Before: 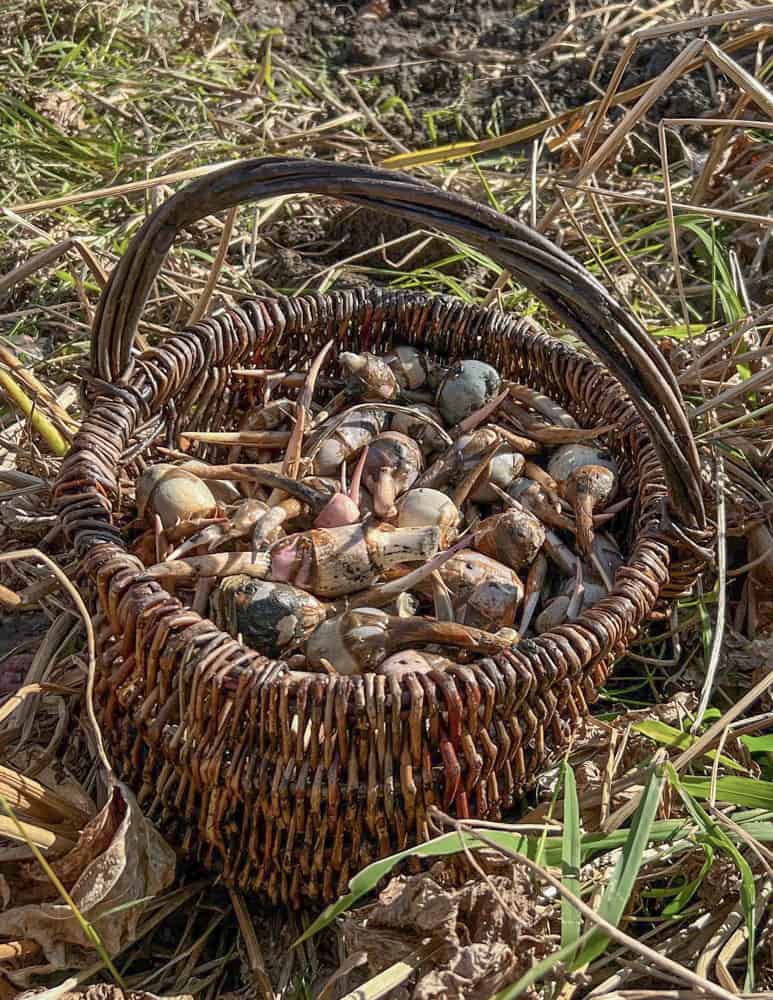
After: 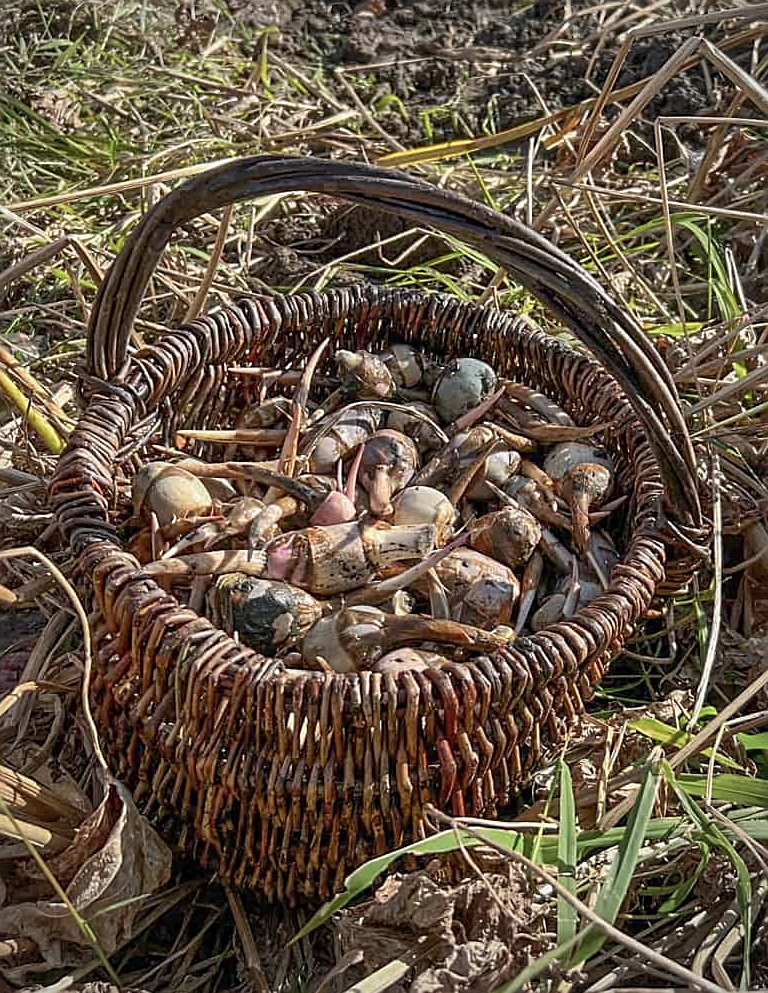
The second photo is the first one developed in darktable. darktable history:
sharpen: on, module defaults
crop and rotate: left 0.617%, top 0.272%, bottom 0.375%
vignetting: fall-off radius 62.86%, center (-0.032, -0.049)
